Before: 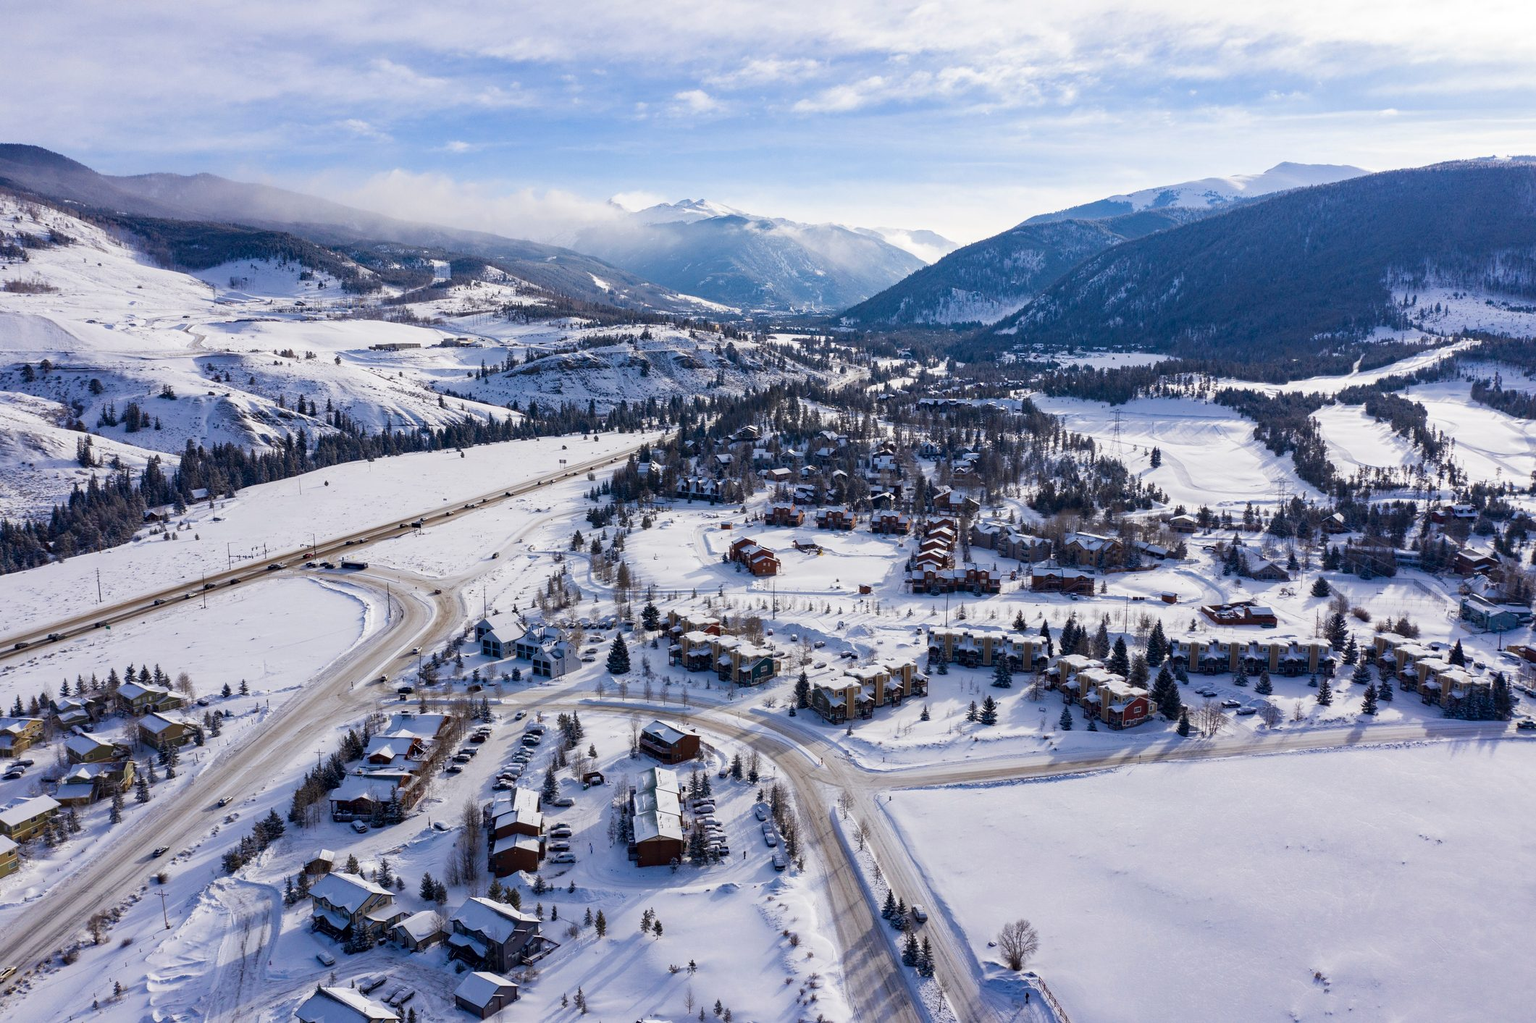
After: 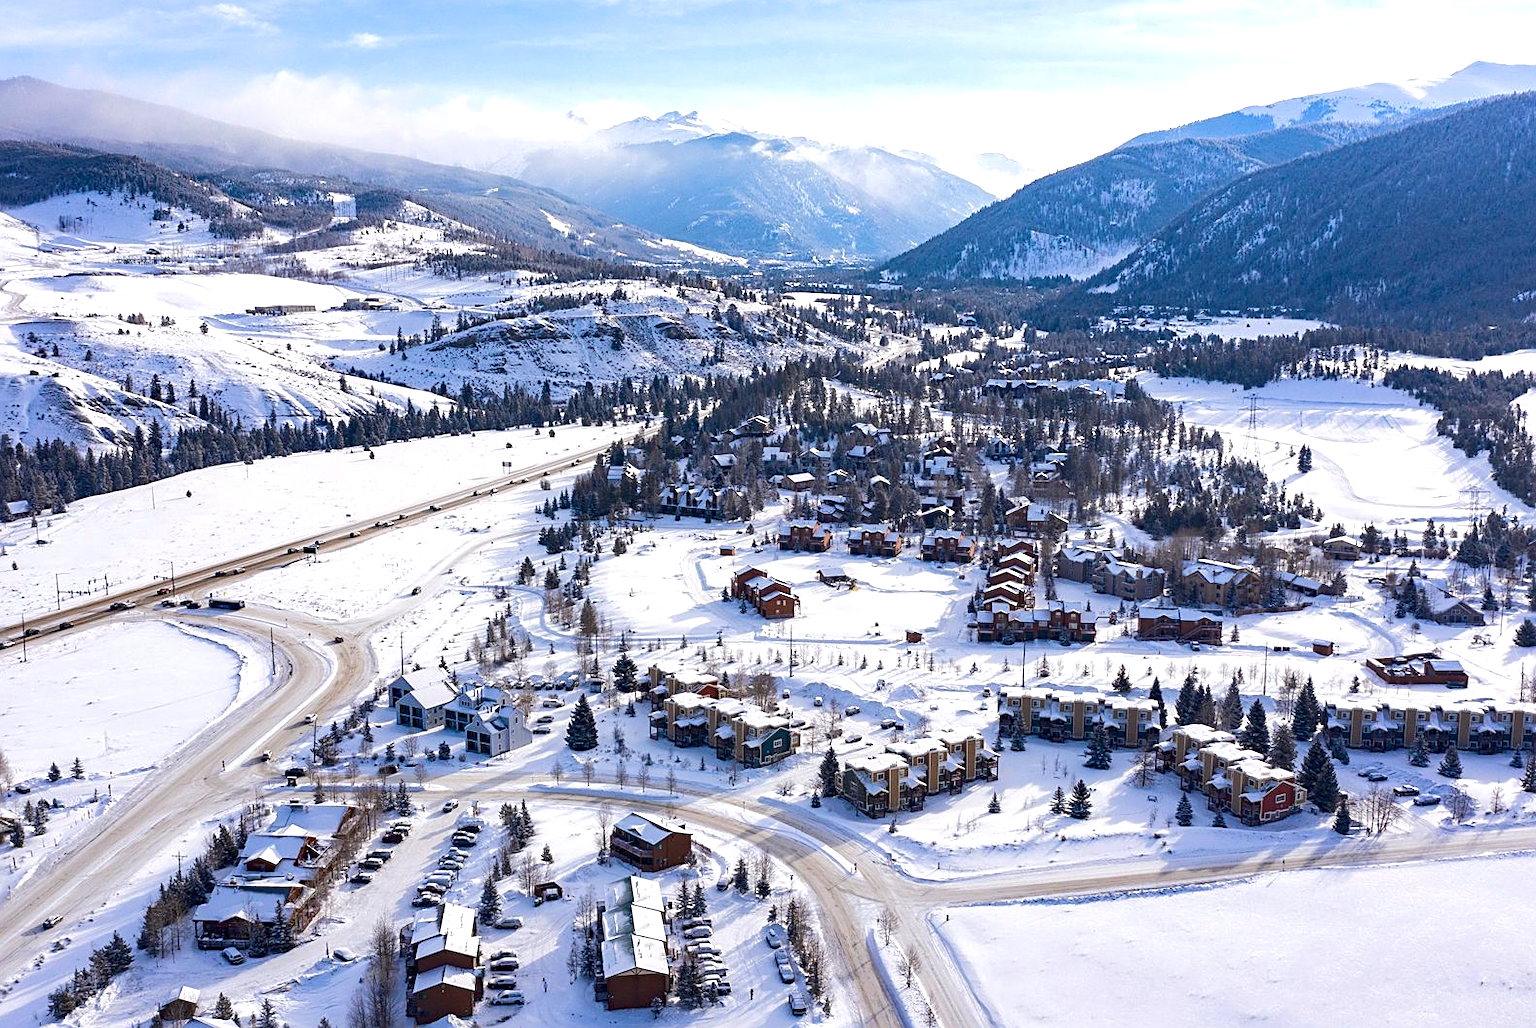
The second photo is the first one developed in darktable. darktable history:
exposure: black level correction 0, exposure 1.104 EV, compensate exposure bias true, compensate highlight preservation false
sharpen: on, module defaults
tone equalizer: -8 EV 0.287 EV, -7 EV 0.399 EV, -6 EV 0.44 EV, -5 EV 0.269 EV, -3 EV -0.265 EV, -2 EV -0.411 EV, -1 EV -0.416 EV, +0 EV -0.222 EV
base curve: curves: ch0 [(0, 0) (0.262, 0.32) (0.722, 0.705) (1, 1)]
crop and rotate: left 12.161%, top 11.404%, right 13.494%, bottom 13.915%
